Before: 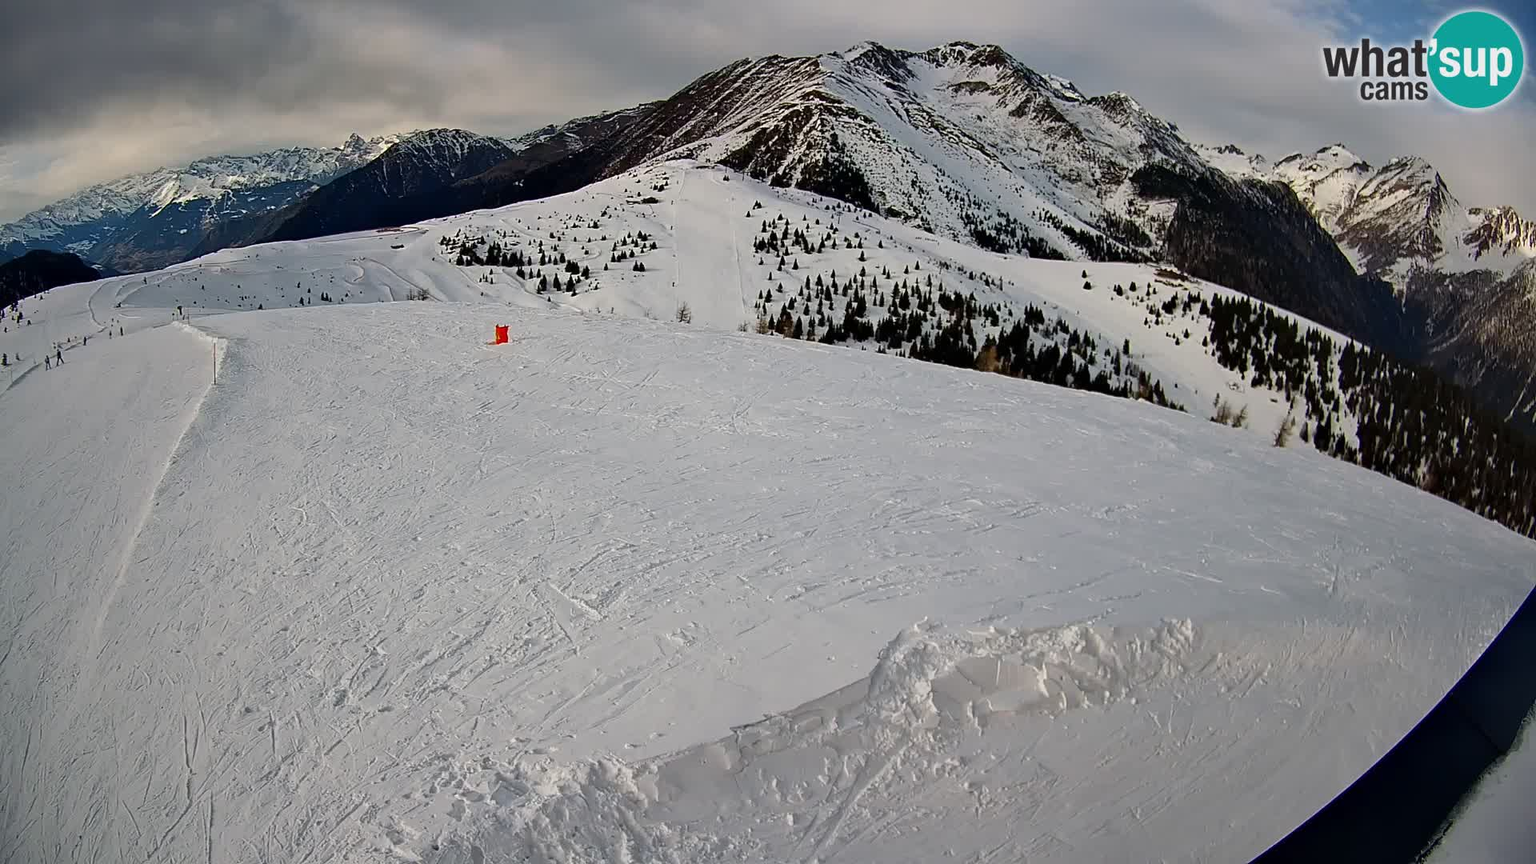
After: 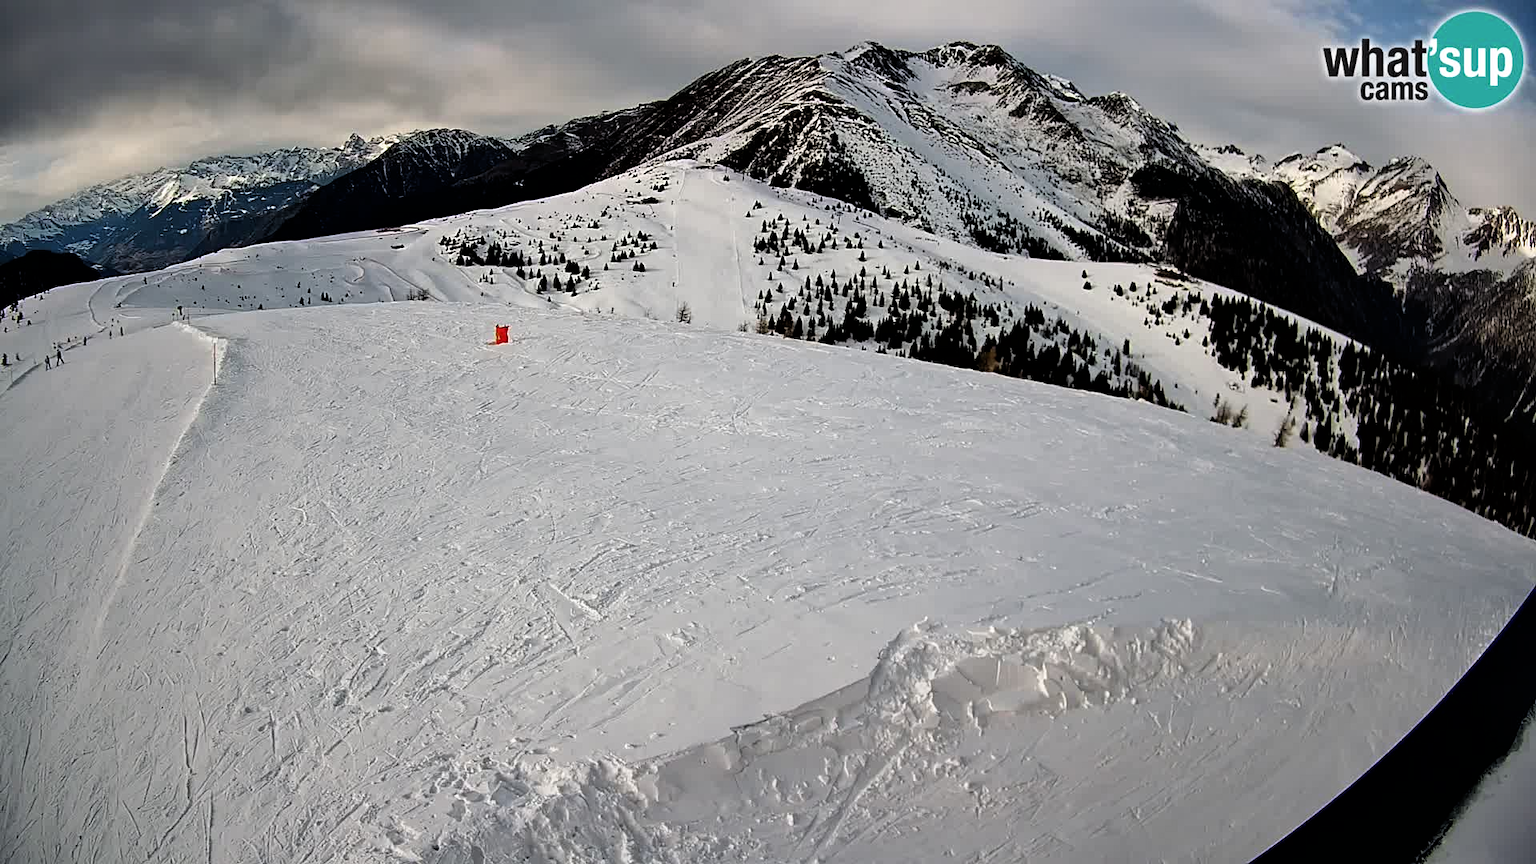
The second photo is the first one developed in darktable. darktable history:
filmic rgb: black relative exposure -8.26 EV, white relative exposure 2.2 EV, threshold 2.96 EV, target white luminance 99.861%, hardness 7.05, latitude 75.34%, contrast 1.316, highlights saturation mix -2.19%, shadows ↔ highlights balance 30.22%, enable highlight reconstruction true
